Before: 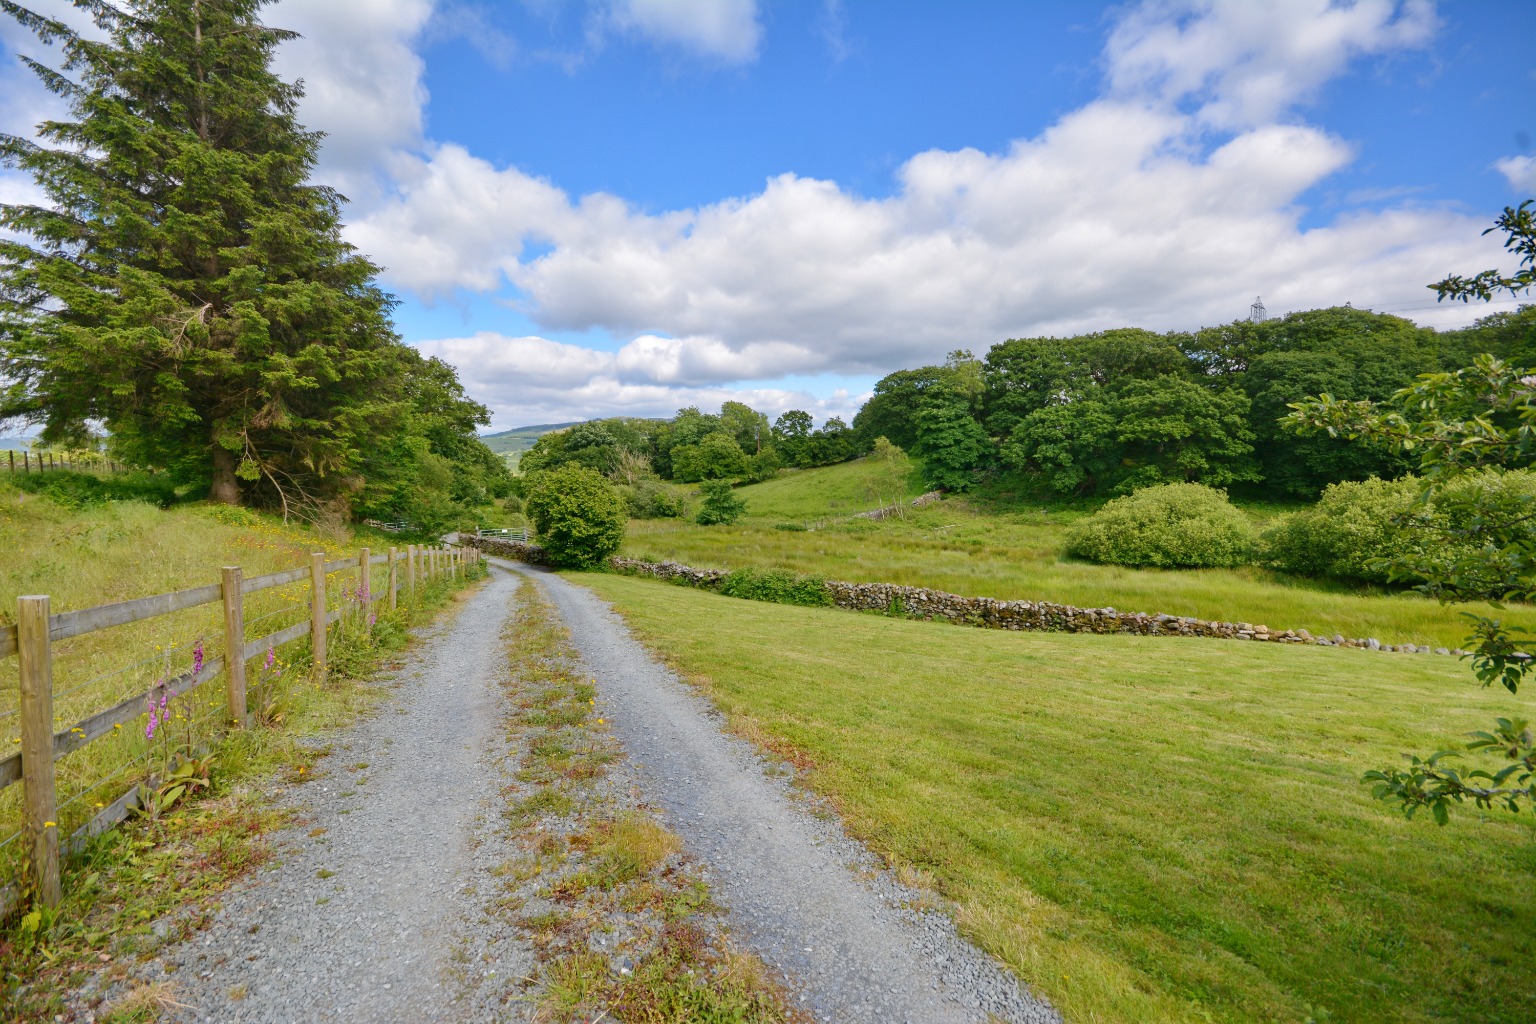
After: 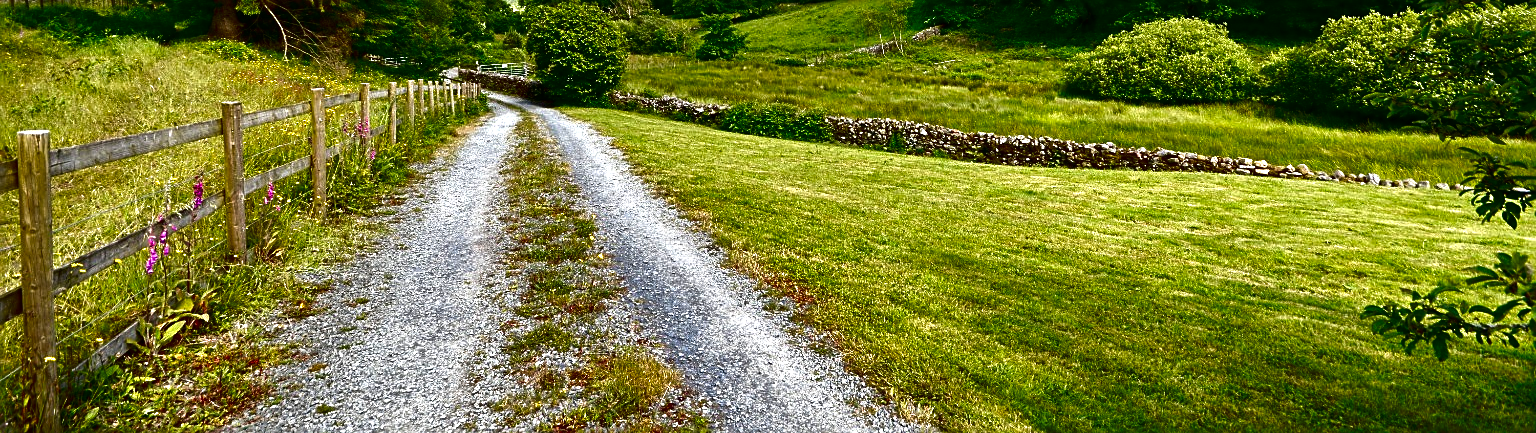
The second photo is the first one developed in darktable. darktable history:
sharpen: on, module defaults
contrast brightness saturation: brightness -0.984, saturation 0.984
exposure: black level correction 0, exposure 1.102 EV, compensate highlight preservation false
shadows and highlights: shadows 18.32, highlights -84.23, soften with gaussian
crop: top 45.425%, bottom 12.228%
color zones: curves: ch0 [(0, 0.559) (0.153, 0.551) (0.229, 0.5) (0.429, 0.5) (0.571, 0.5) (0.714, 0.5) (0.857, 0.5) (1, 0.559)]; ch1 [(0, 0.417) (0.112, 0.336) (0.213, 0.26) (0.429, 0.34) (0.571, 0.35) (0.683, 0.331) (0.857, 0.344) (1, 0.417)]
